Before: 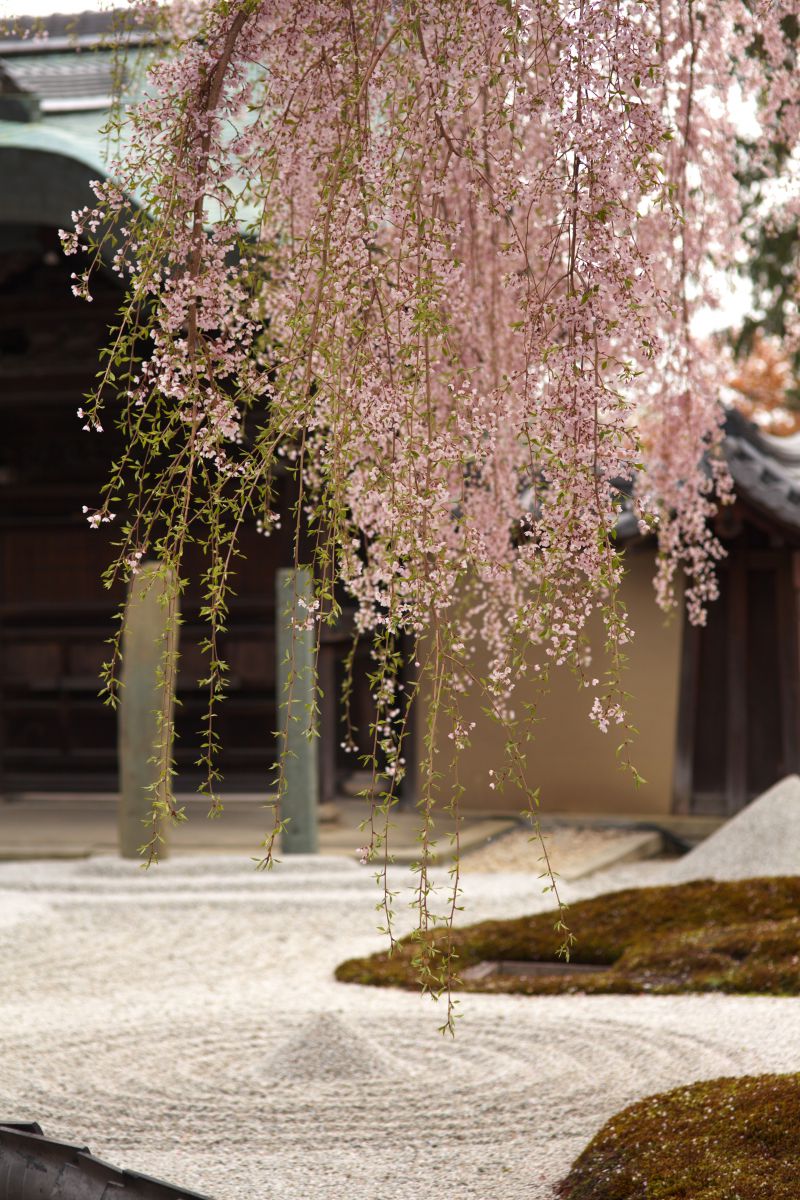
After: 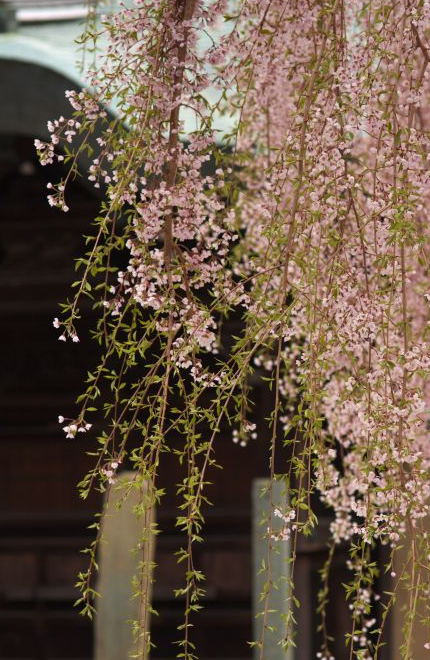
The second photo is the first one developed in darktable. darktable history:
crop and rotate: left 3.045%, top 7.528%, right 43.176%, bottom 37.455%
